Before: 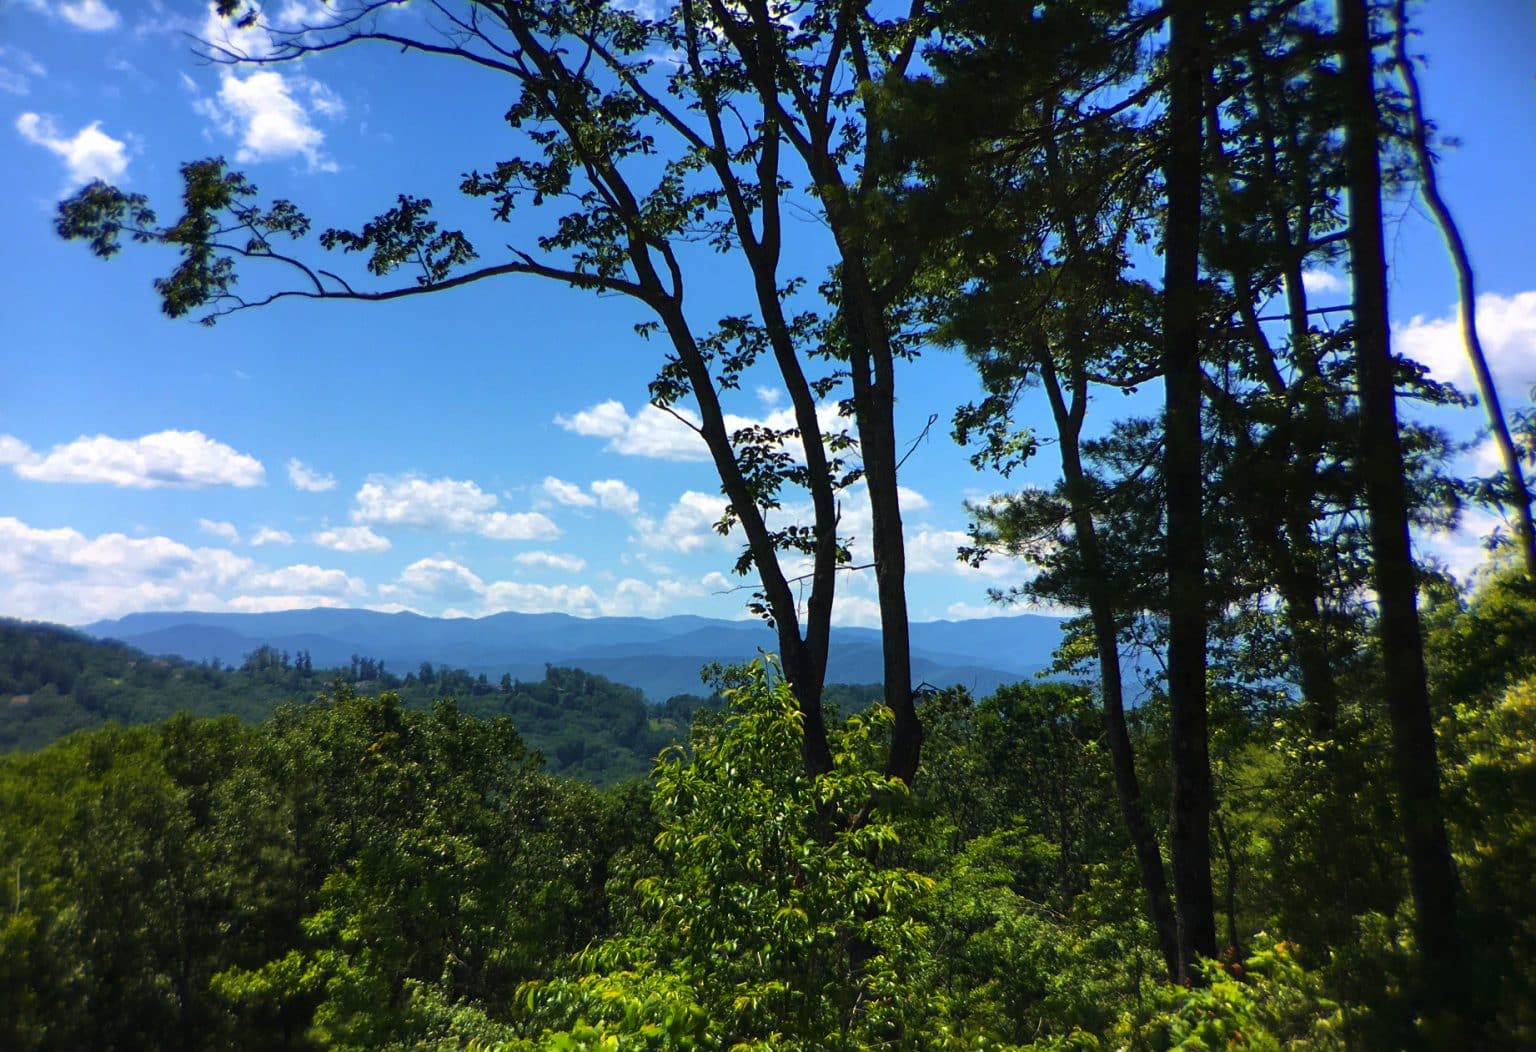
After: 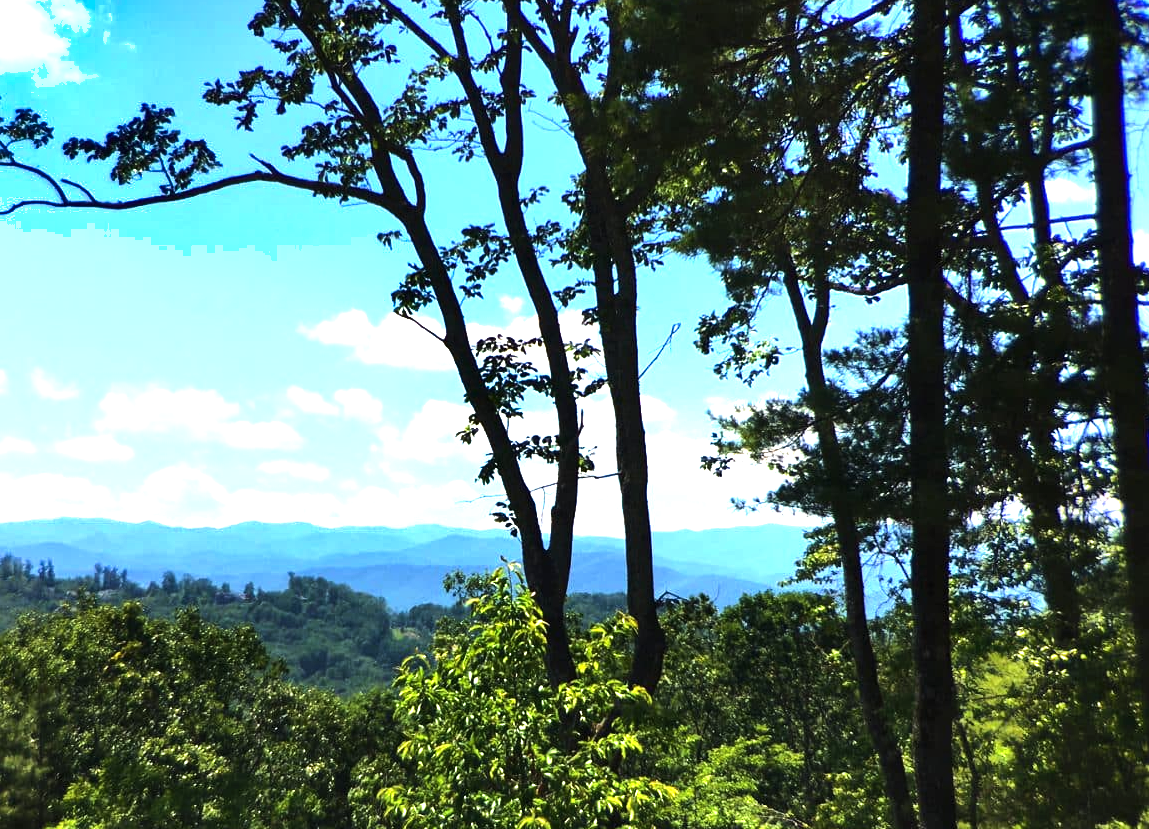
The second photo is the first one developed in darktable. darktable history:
crop: left 16.768%, top 8.653%, right 8.362%, bottom 12.485%
shadows and highlights: shadows 49, highlights -41, soften with gaussian
tone equalizer: -8 EV -0.75 EV, -7 EV -0.7 EV, -6 EV -0.6 EV, -5 EV -0.4 EV, -3 EV 0.4 EV, -2 EV 0.6 EV, -1 EV 0.7 EV, +0 EV 0.75 EV, edges refinement/feathering 500, mask exposure compensation -1.57 EV, preserve details no
white balance: emerald 1
exposure: exposure 0.999 EV, compensate highlight preservation false
